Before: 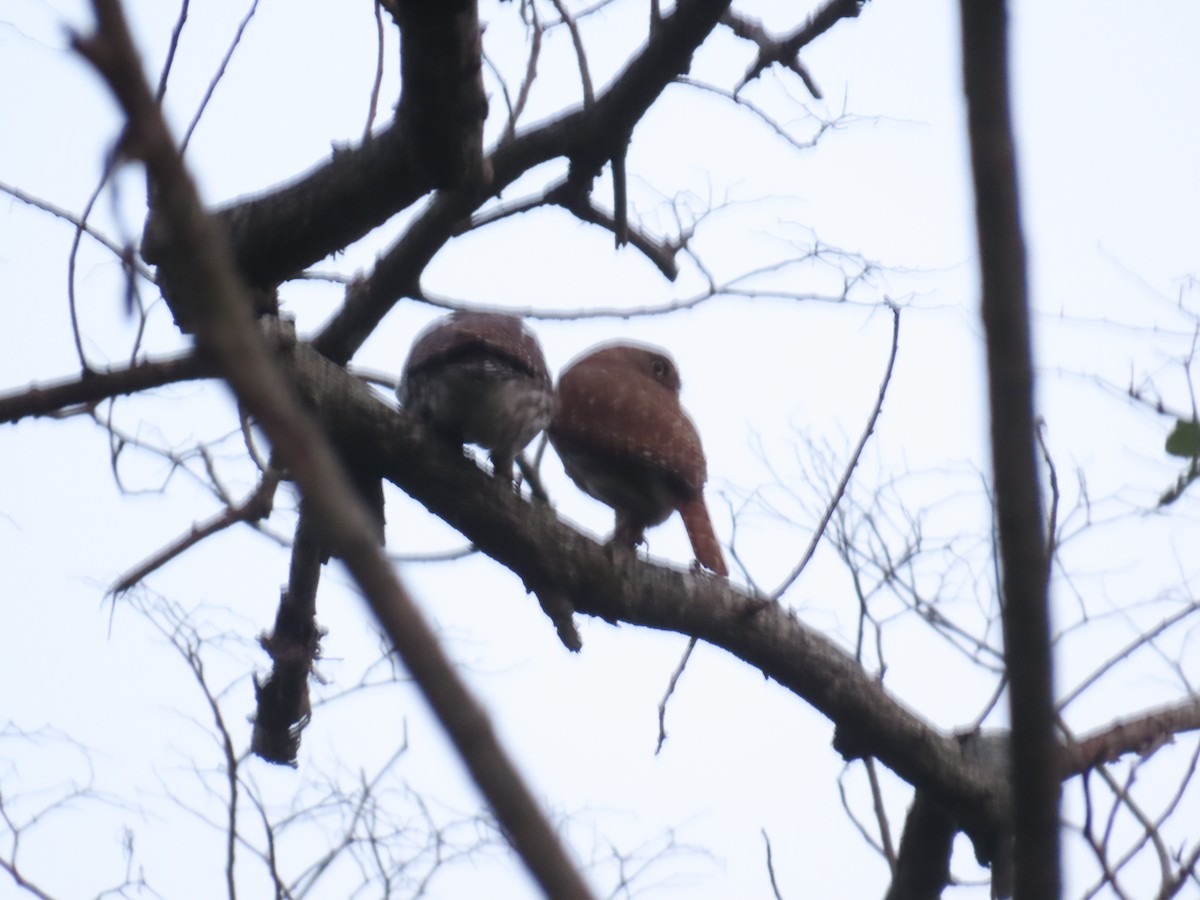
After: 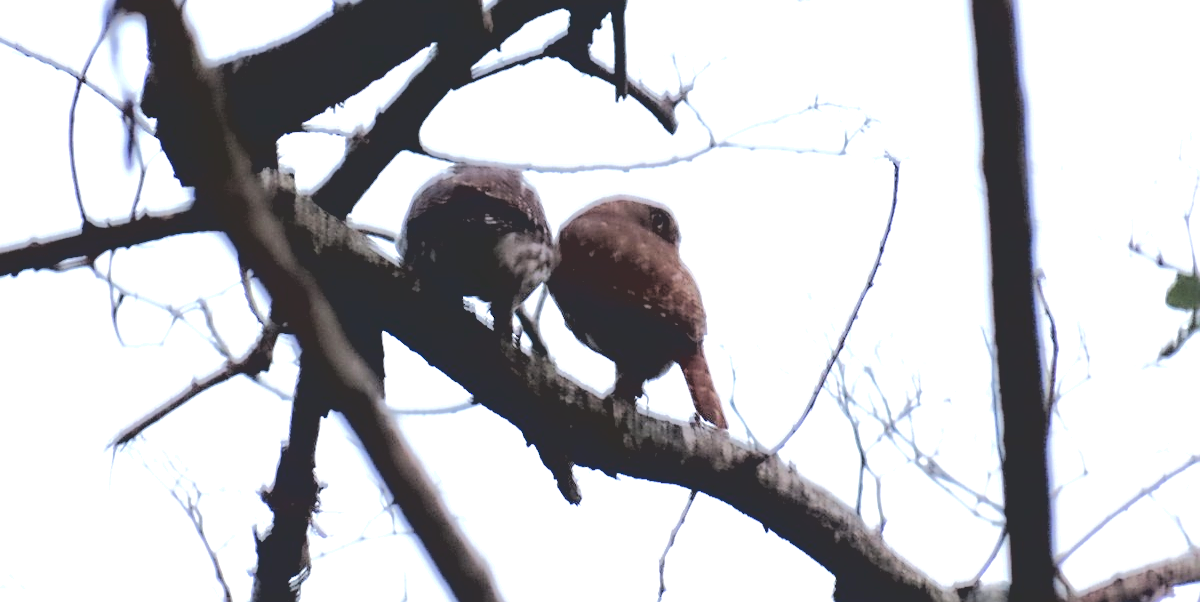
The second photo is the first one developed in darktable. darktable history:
exposure: black level correction -0.002, exposure 0.54 EV, compensate highlight preservation false
crop: top 16.4%, bottom 16.679%
sharpen: on, module defaults
base curve: curves: ch0 [(0.065, 0.026) (0.236, 0.358) (0.53, 0.546) (0.777, 0.841) (0.924, 0.992)]
